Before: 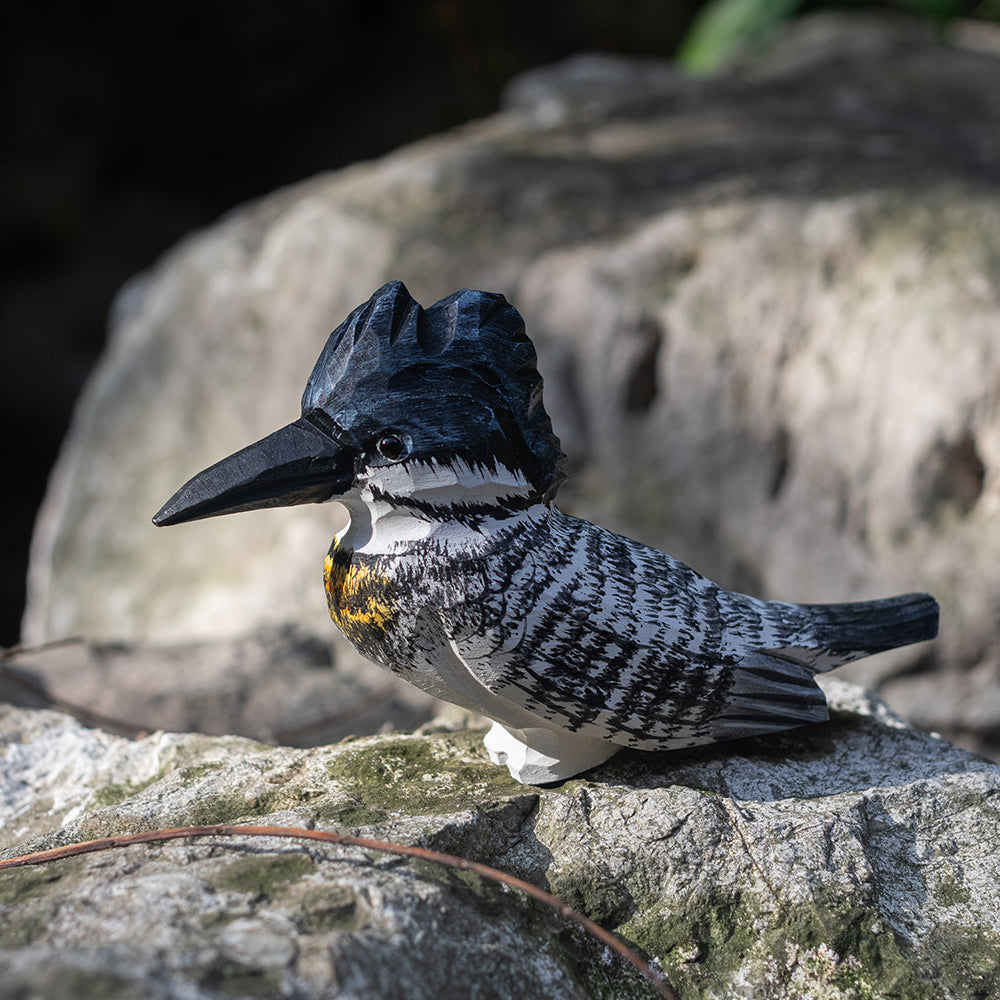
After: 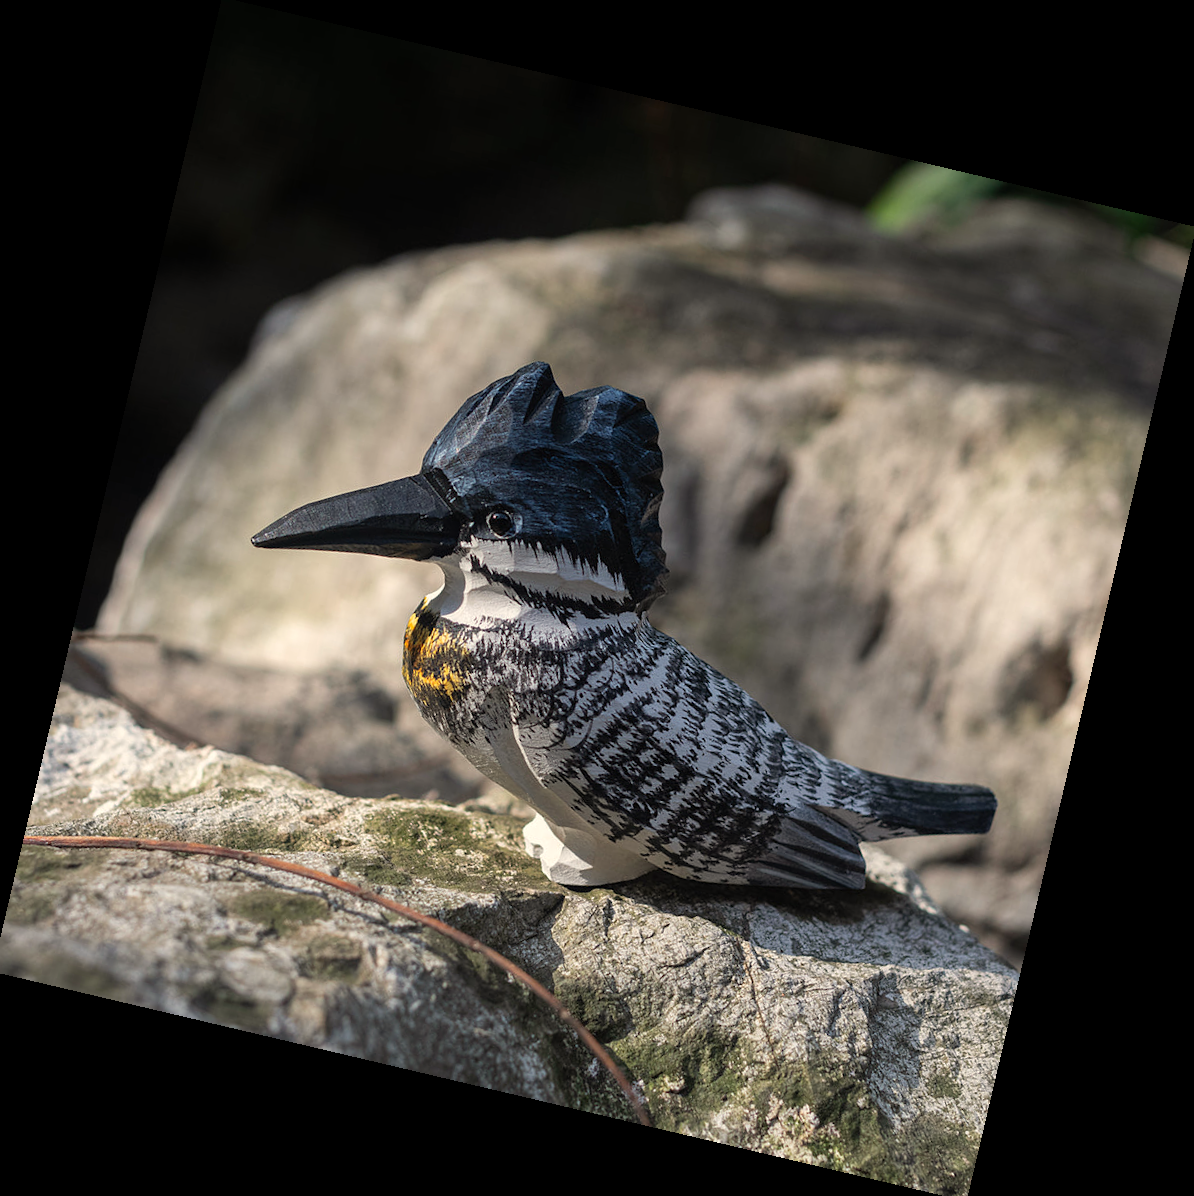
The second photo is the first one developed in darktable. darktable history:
white balance: red 1.045, blue 0.932
rotate and perspective: rotation 13.27°, automatic cropping off
crop and rotate: left 0.614%, top 0.179%, bottom 0.309%
